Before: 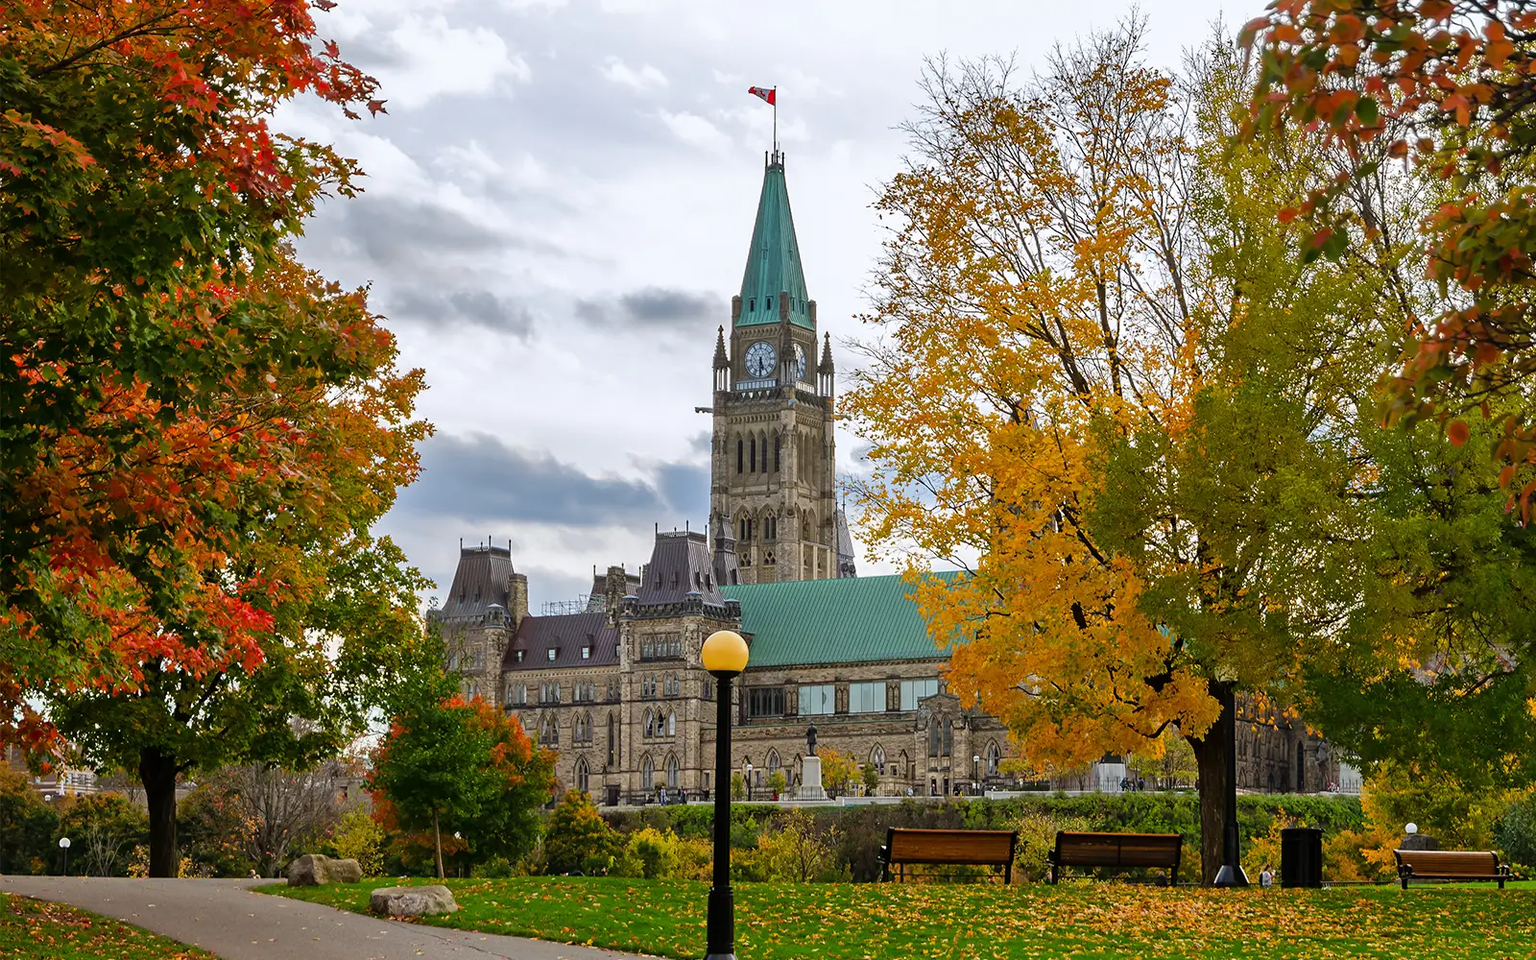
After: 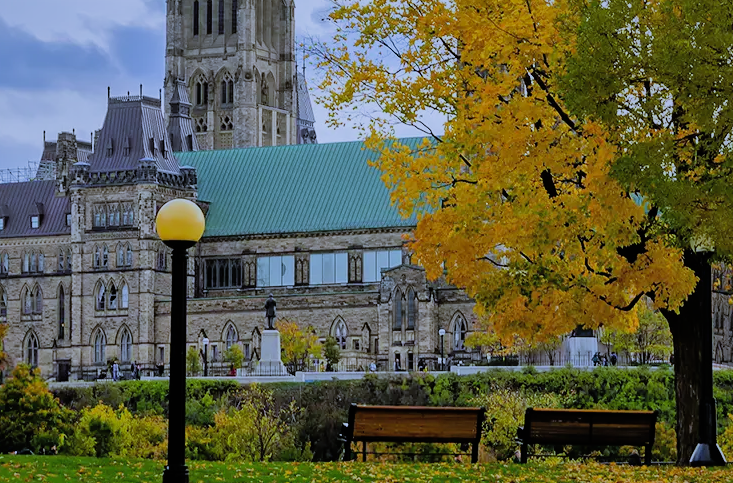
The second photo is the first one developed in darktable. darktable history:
white balance: red 0.871, blue 1.249
crop: left 35.976%, top 45.819%, right 18.162%, bottom 5.807%
shadows and highlights: shadows 40, highlights -60
filmic rgb: black relative exposure -7.92 EV, white relative exposure 4.13 EV, threshold 3 EV, hardness 4.02, latitude 51.22%, contrast 1.013, shadows ↔ highlights balance 5.35%, color science v5 (2021), contrast in shadows safe, contrast in highlights safe, enable highlight reconstruction true
